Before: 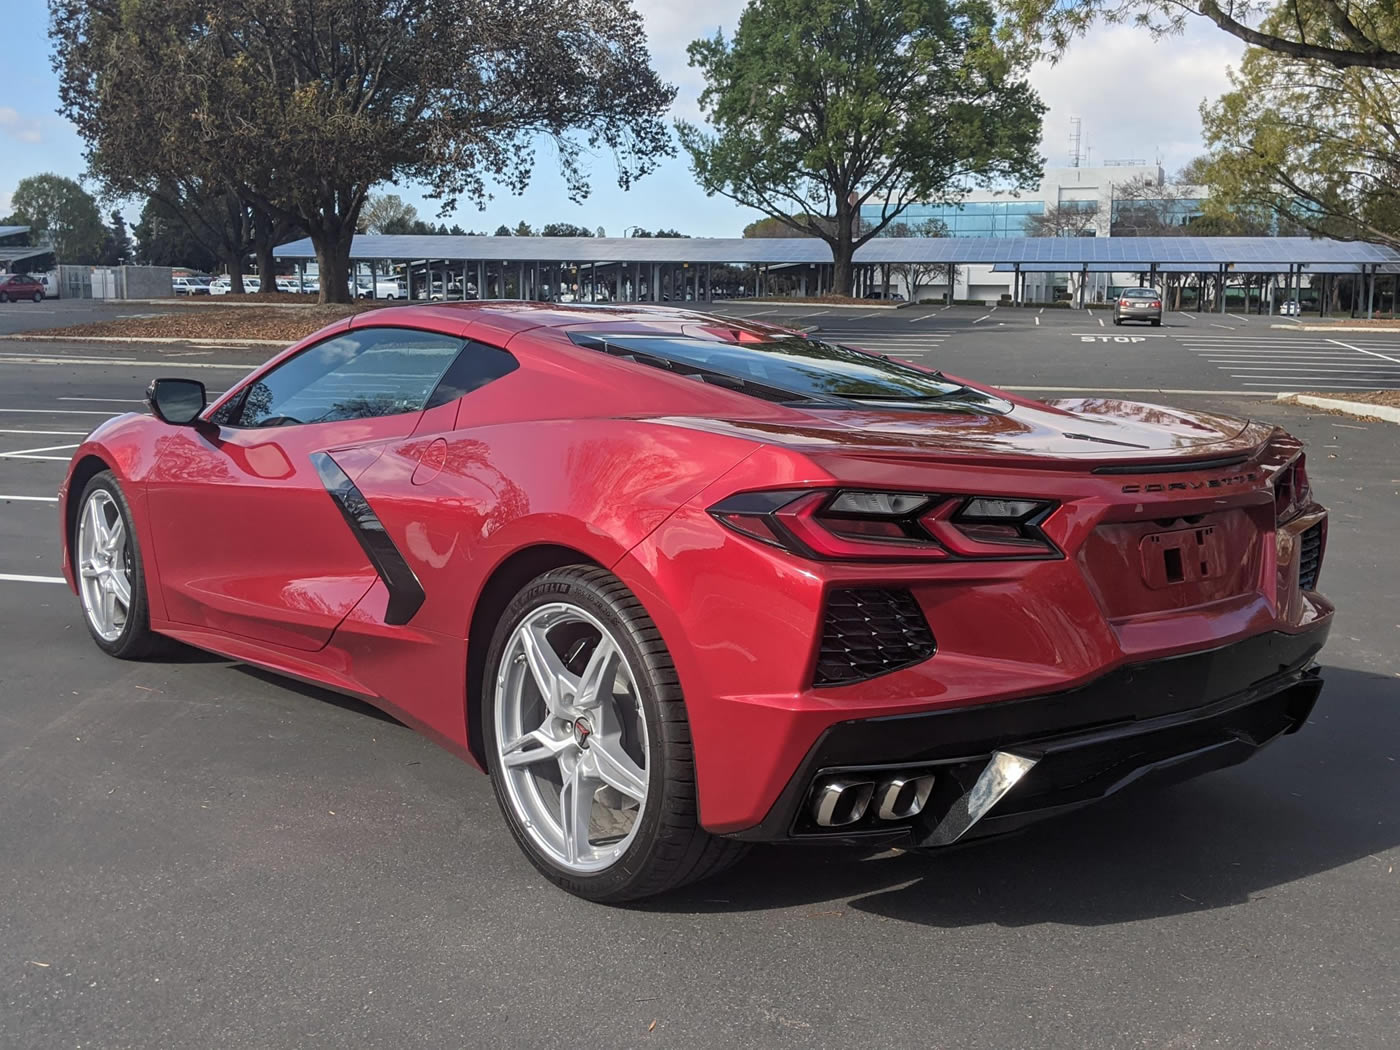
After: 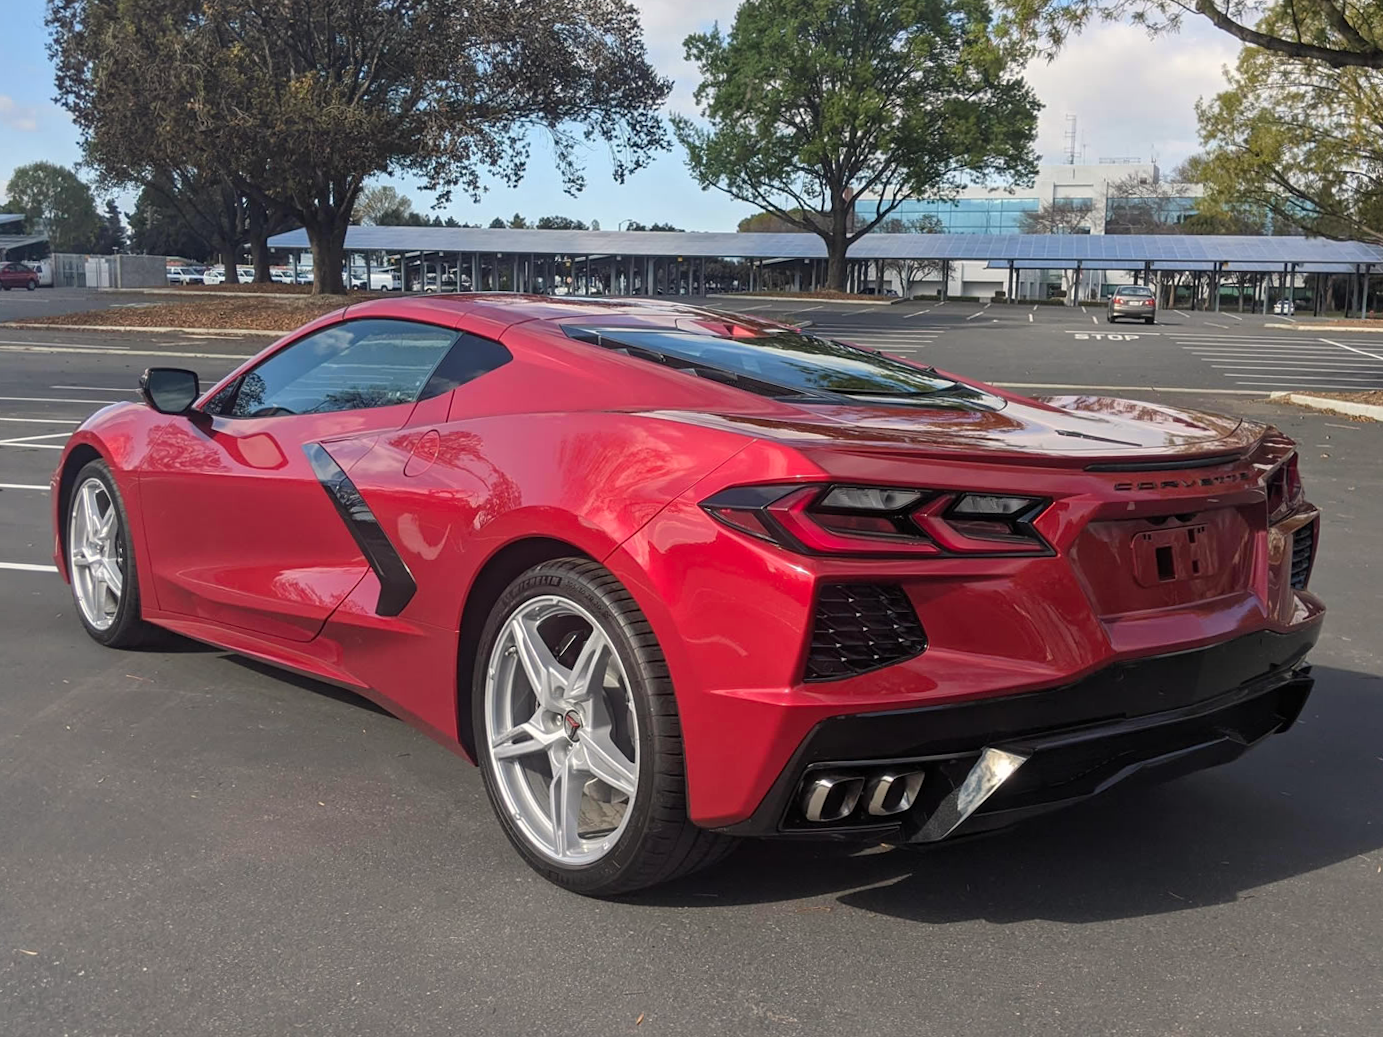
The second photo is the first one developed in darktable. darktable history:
crop and rotate: angle -0.5°
color correction: highlights a* 0.816, highlights b* 2.78, saturation 1.1
